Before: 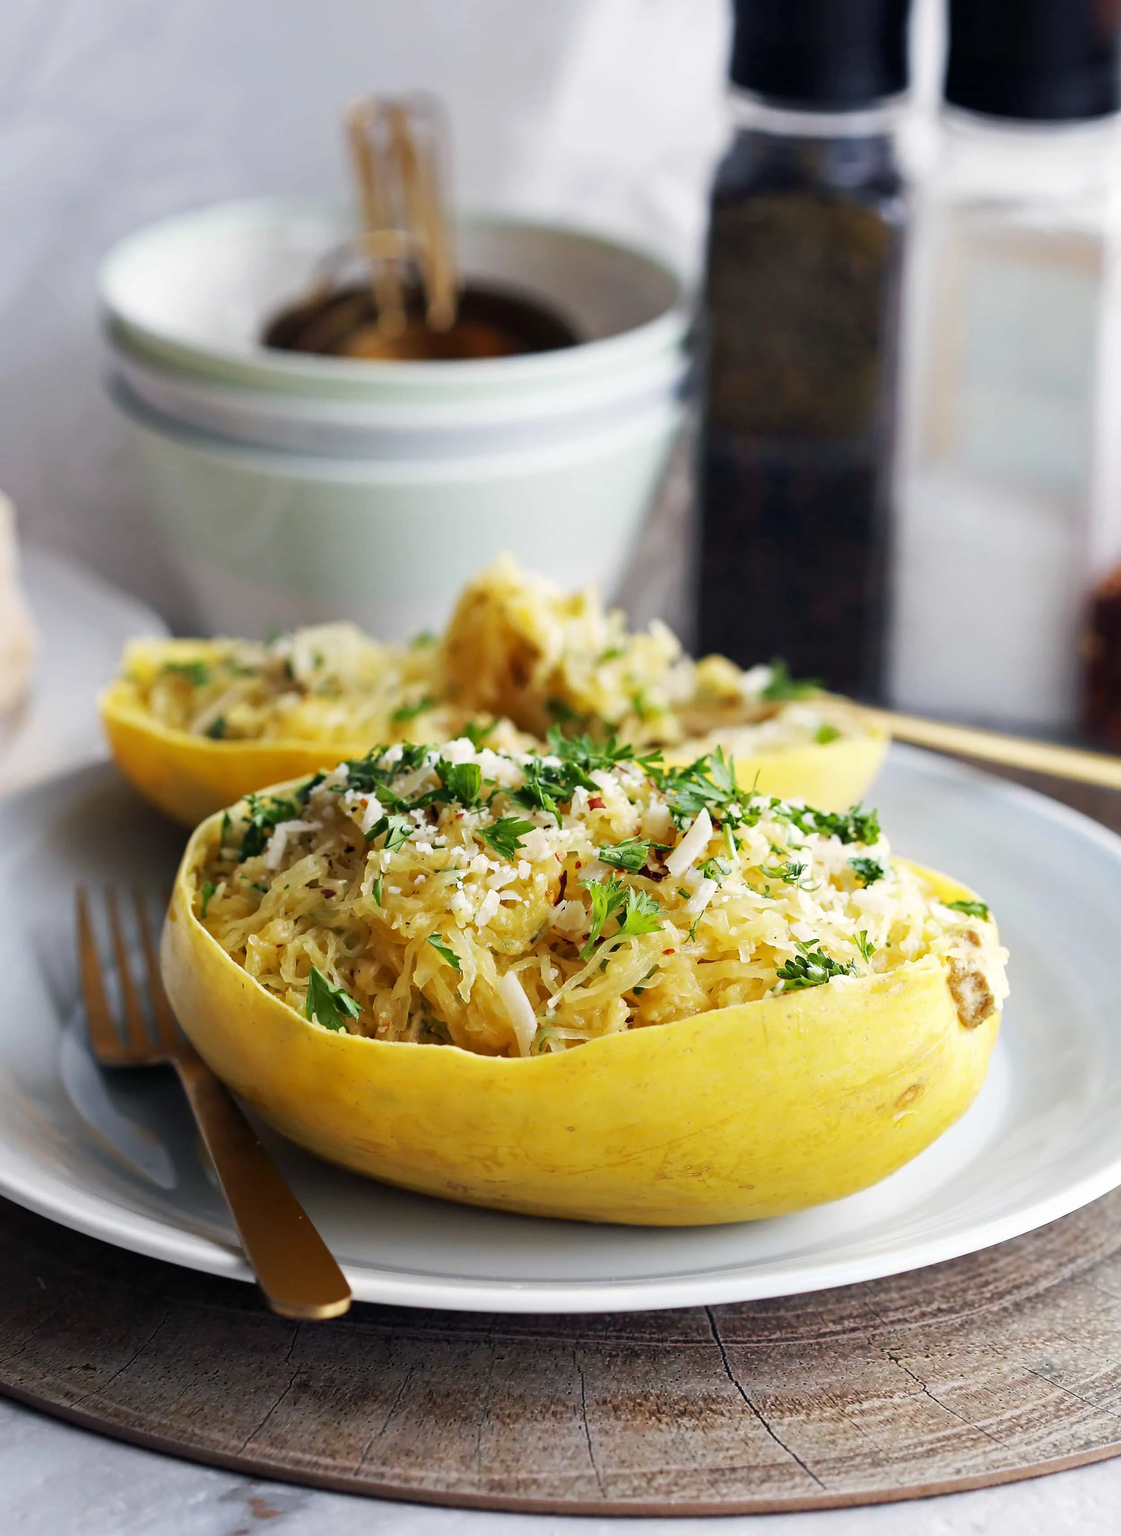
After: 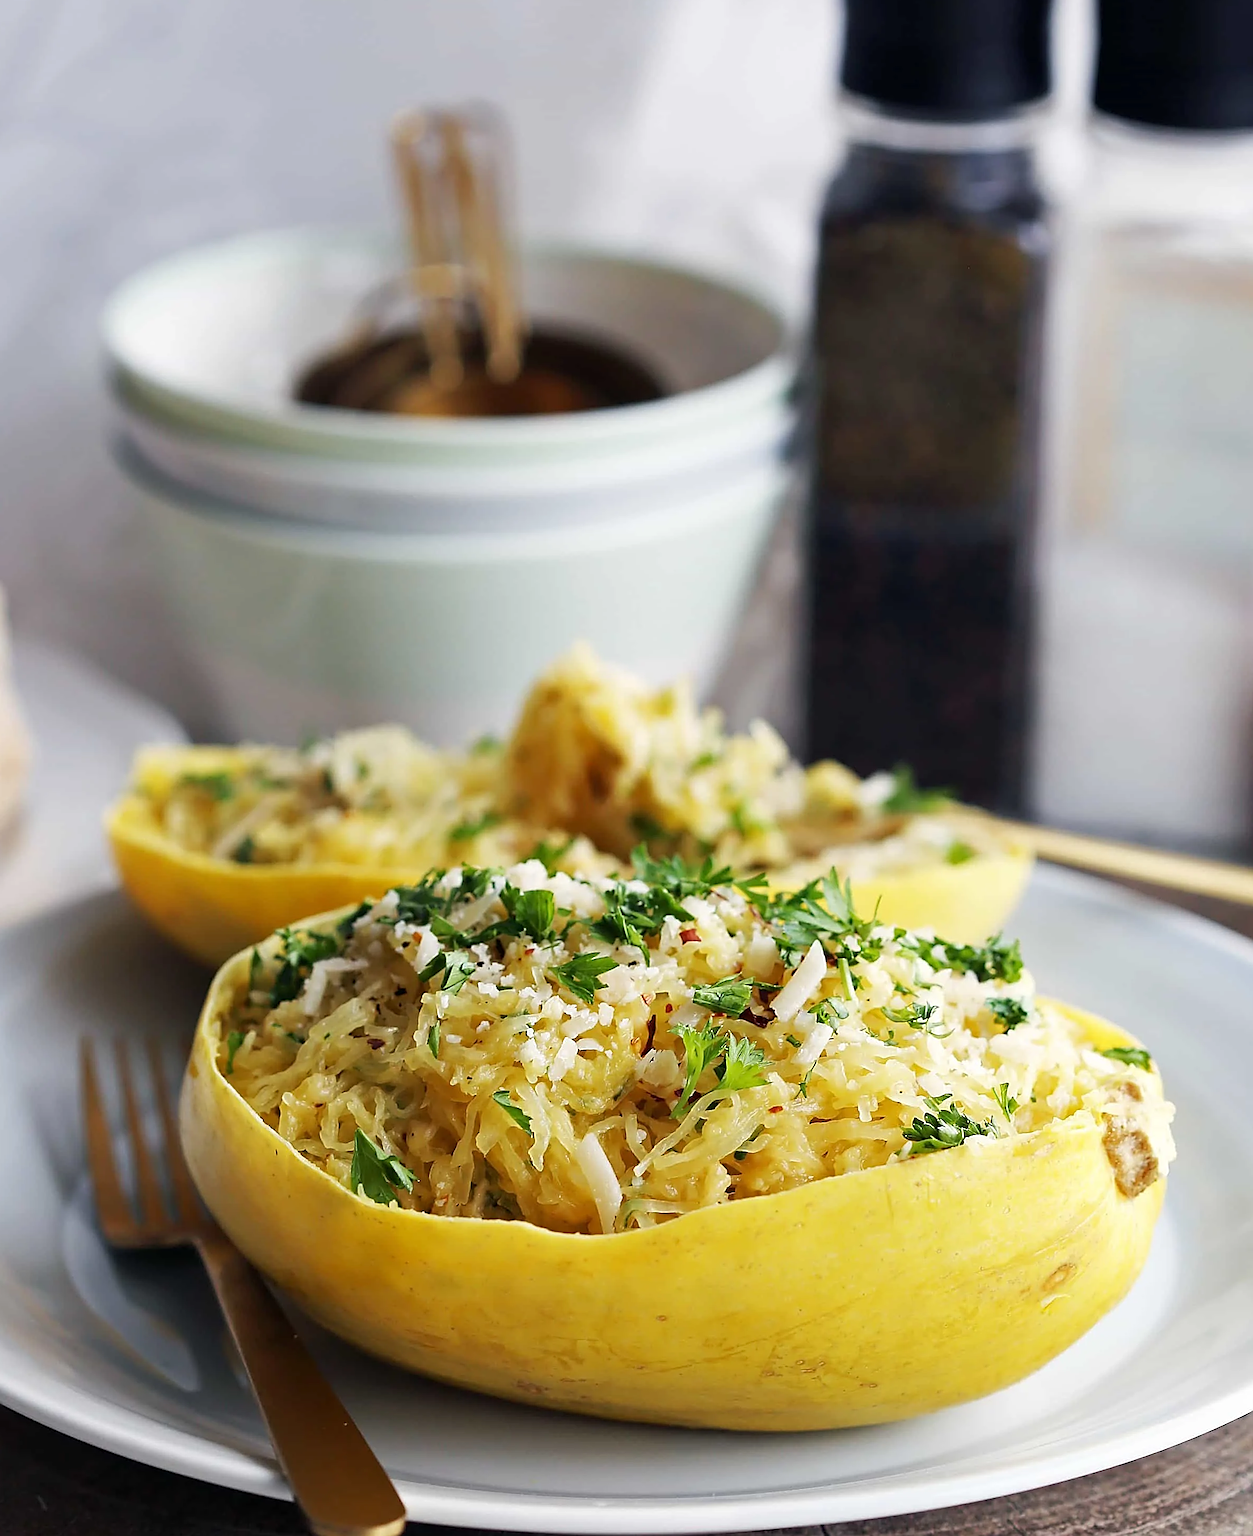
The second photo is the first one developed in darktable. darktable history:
crop and rotate: angle 0.361°, left 0.388%, right 3.455%, bottom 14.083%
sharpen: amount 0.983
